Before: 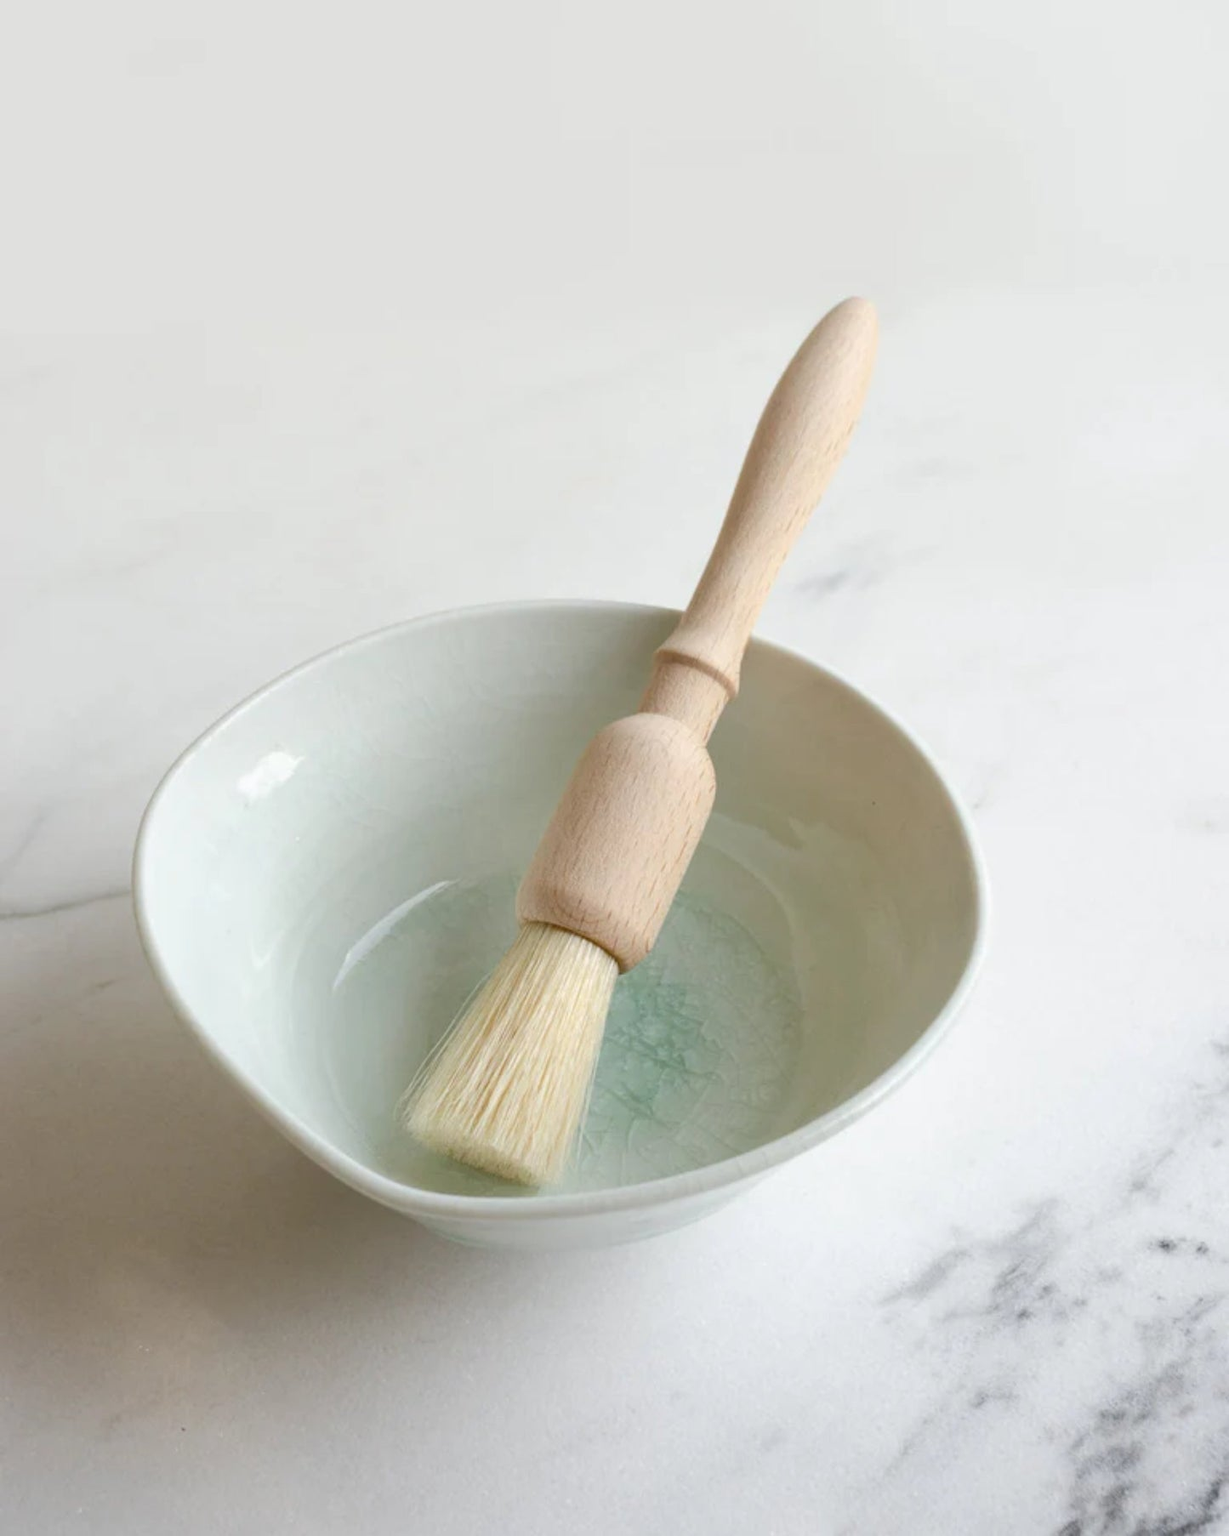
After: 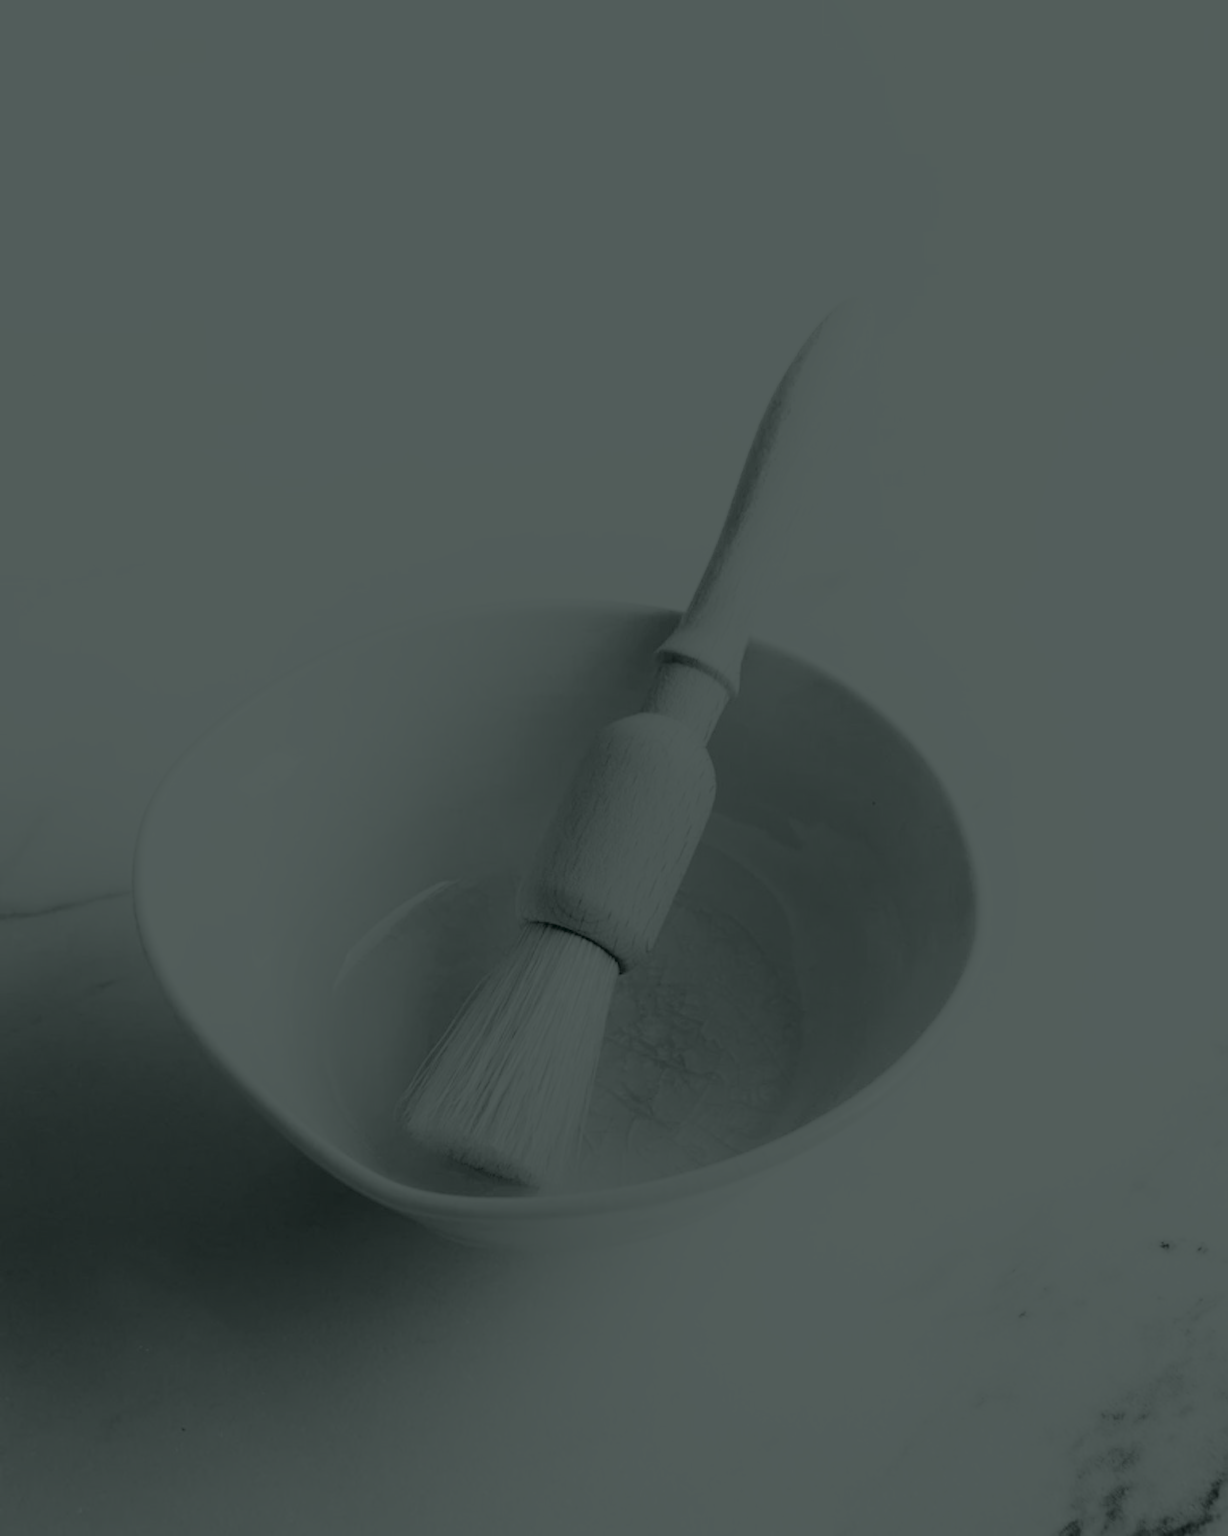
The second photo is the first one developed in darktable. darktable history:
color balance: lift [1.016, 0.983, 1, 1.017], gamma [0.958, 1, 1, 1], gain [0.981, 1.007, 0.993, 1.002], input saturation 118.26%, contrast 13.43%, contrast fulcrum 21.62%, output saturation 82.76%
shadows and highlights: shadows -62.32, white point adjustment -5.22, highlights 61.59
tone curve: curves: ch0 [(0, 0.021) (0.049, 0.044) (0.152, 0.14) (0.328, 0.377) (0.473, 0.543) (0.641, 0.705) (0.868, 0.887) (1, 0.969)]; ch1 [(0, 0) (0.302, 0.331) (0.427, 0.433) (0.472, 0.47) (0.502, 0.503) (0.522, 0.526) (0.564, 0.591) (0.602, 0.632) (0.677, 0.701) (0.859, 0.885) (1, 1)]; ch2 [(0, 0) (0.33, 0.301) (0.447, 0.44) (0.487, 0.496) (0.502, 0.516) (0.535, 0.554) (0.565, 0.598) (0.618, 0.629) (1, 1)], color space Lab, independent channels, preserve colors none
colorize: hue 90°, saturation 19%, lightness 1.59%, version 1
